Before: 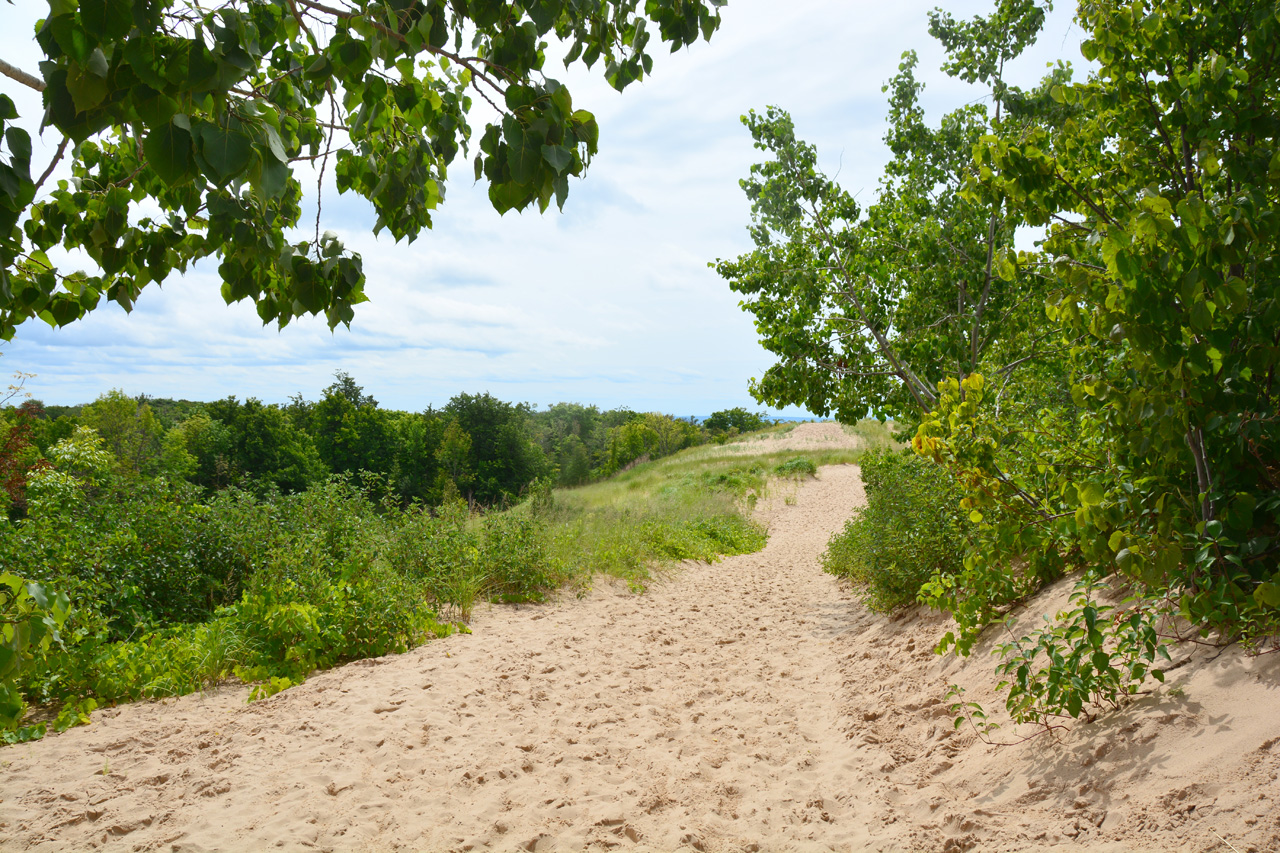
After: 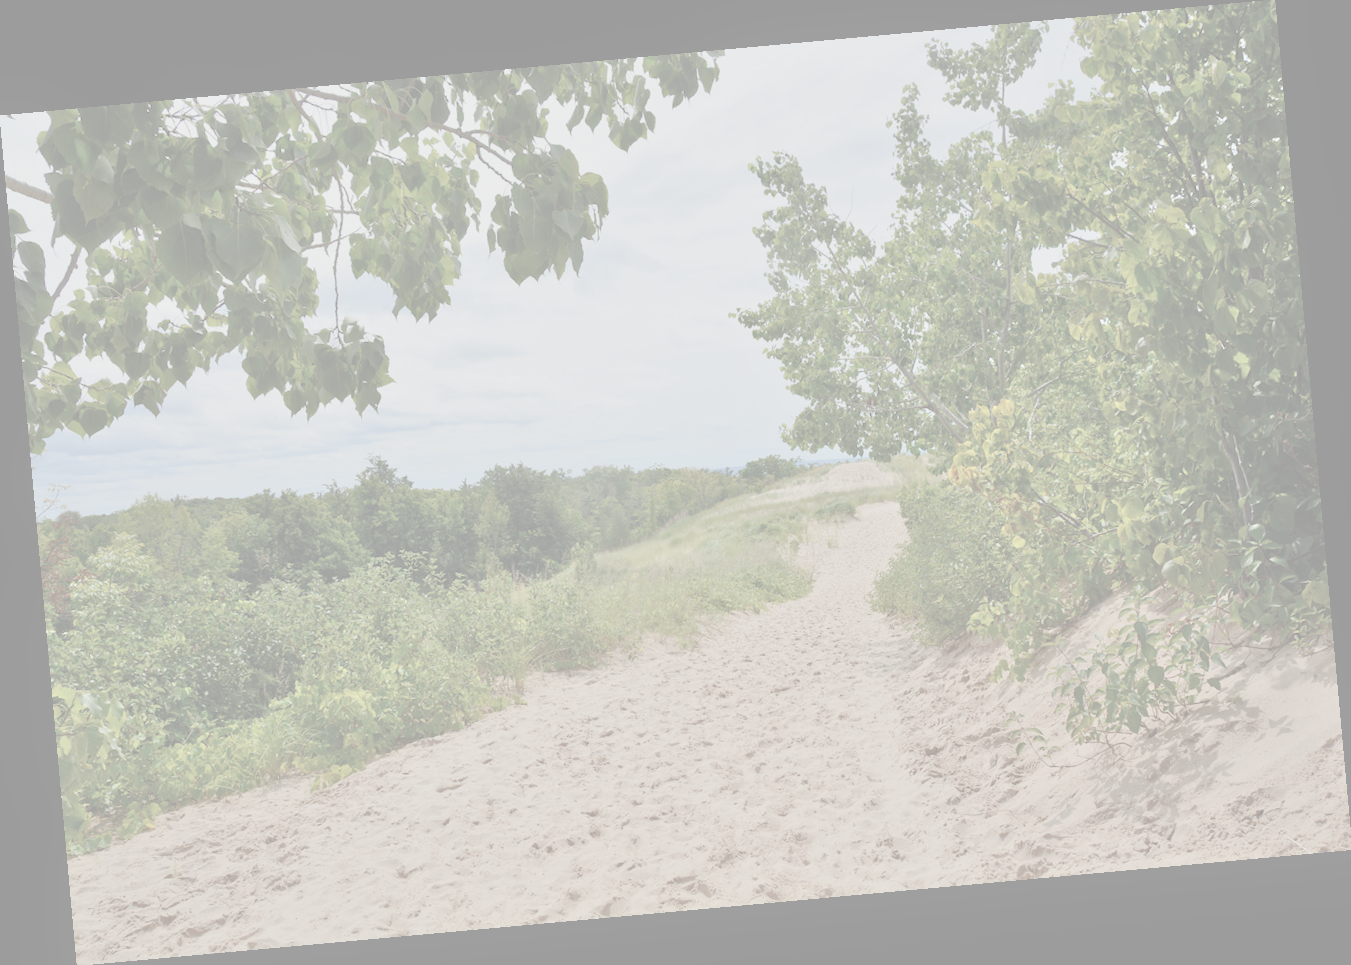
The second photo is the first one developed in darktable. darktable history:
white balance: emerald 1
rotate and perspective: rotation -5.2°, automatic cropping off
tone equalizer: -7 EV 0.15 EV, -6 EV 0.6 EV, -5 EV 1.15 EV, -4 EV 1.33 EV, -3 EV 1.15 EV, -2 EV 0.6 EV, -1 EV 0.15 EV, mask exposure compensation -0.5 EV
contrast brightness saturation: contrast -0.32, brightness 0.75, saturation -0.78
exposure: black level correction -0.023, exposure -0.039 EV, compensate highlight preservation false
